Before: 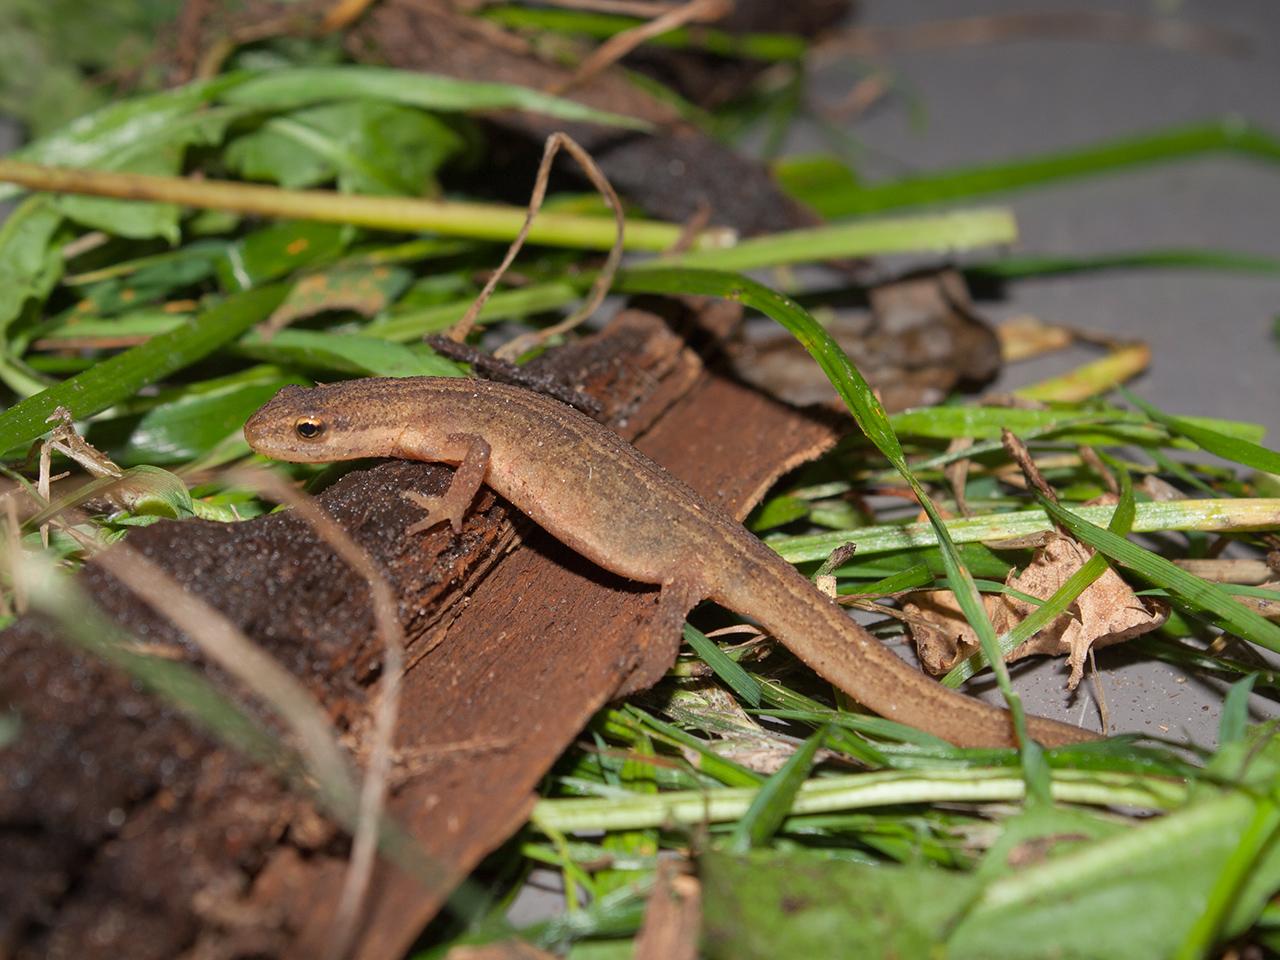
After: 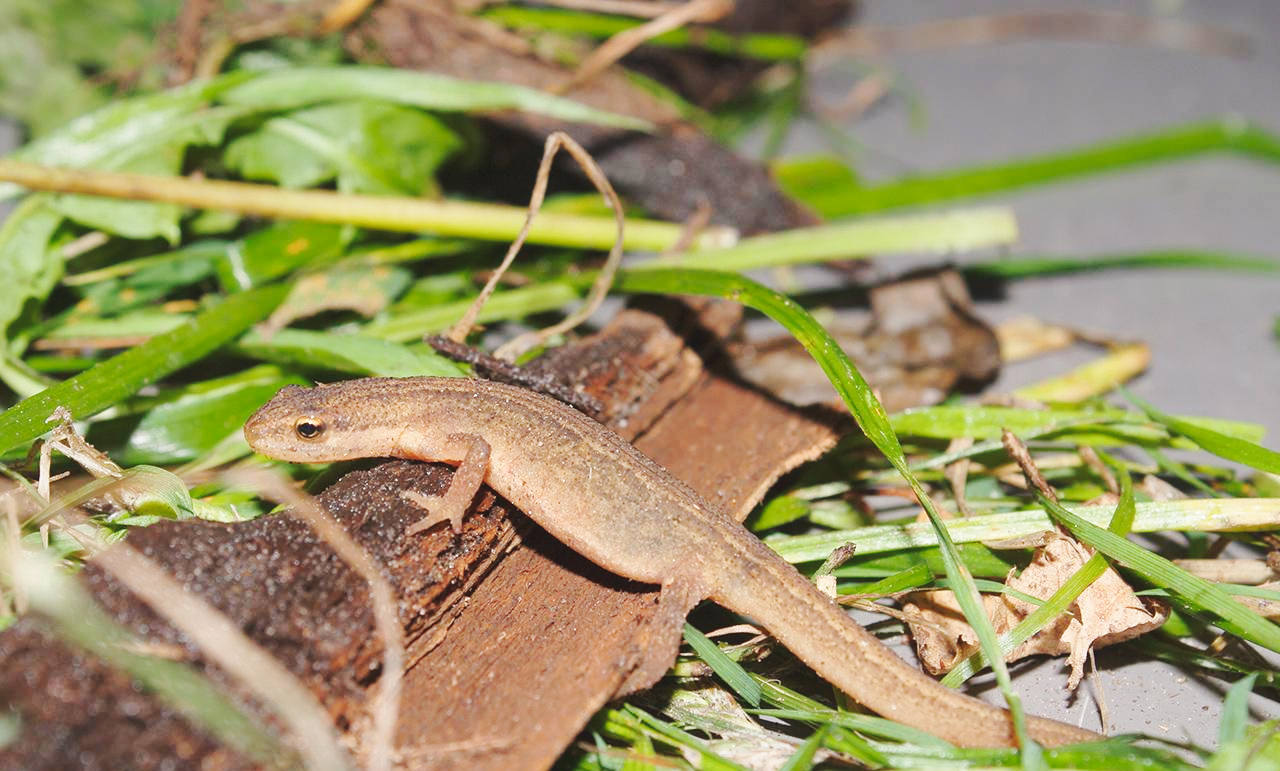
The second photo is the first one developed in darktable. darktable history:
base curve: curves: ch0 [(0, 0.007) (0.028, 0.063) (0.121, 0.311) (0.46, 0.743) (0.859, 0.957) (1, 1)], preserve colors none
crop: bottom 19.644%
